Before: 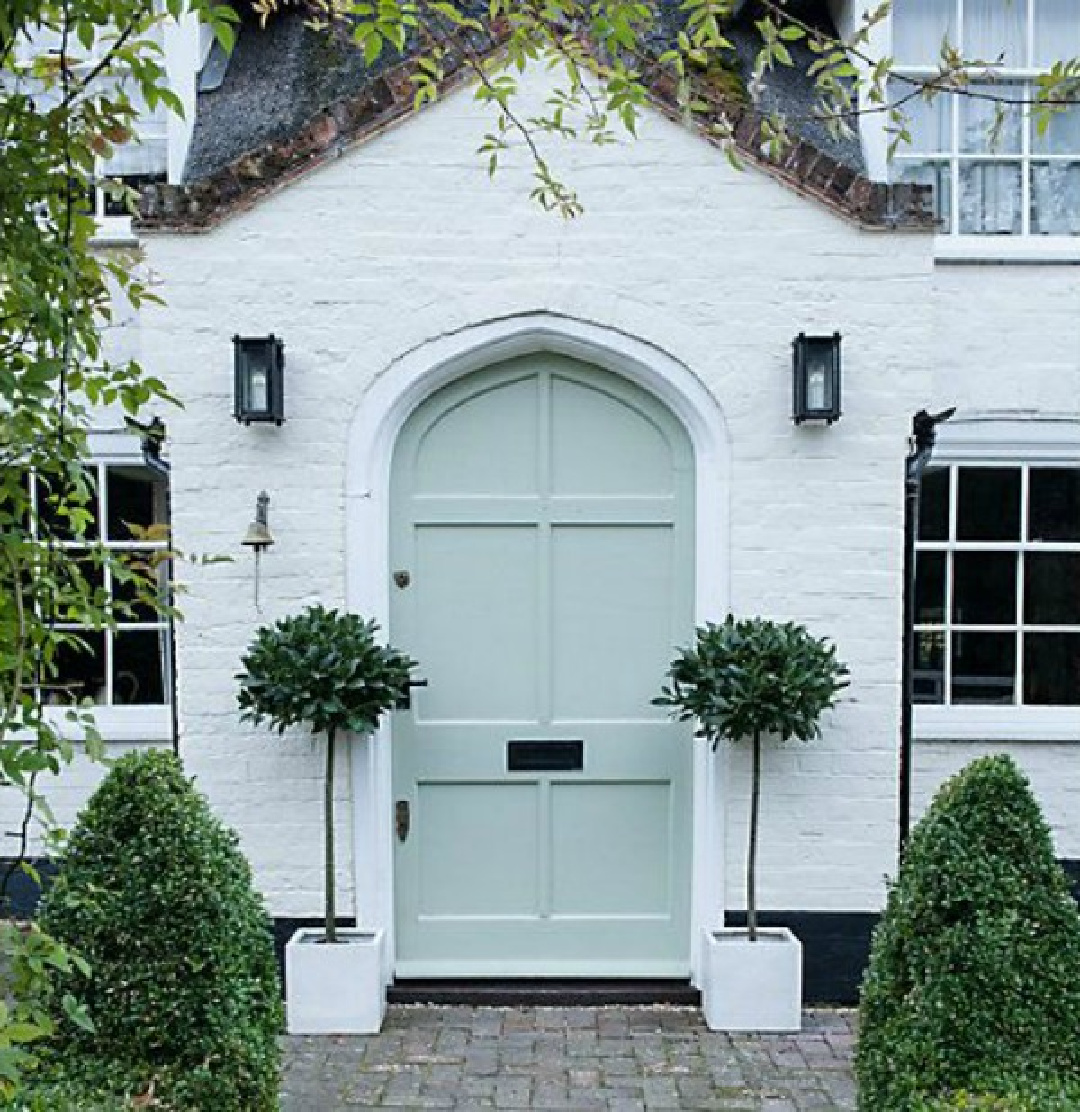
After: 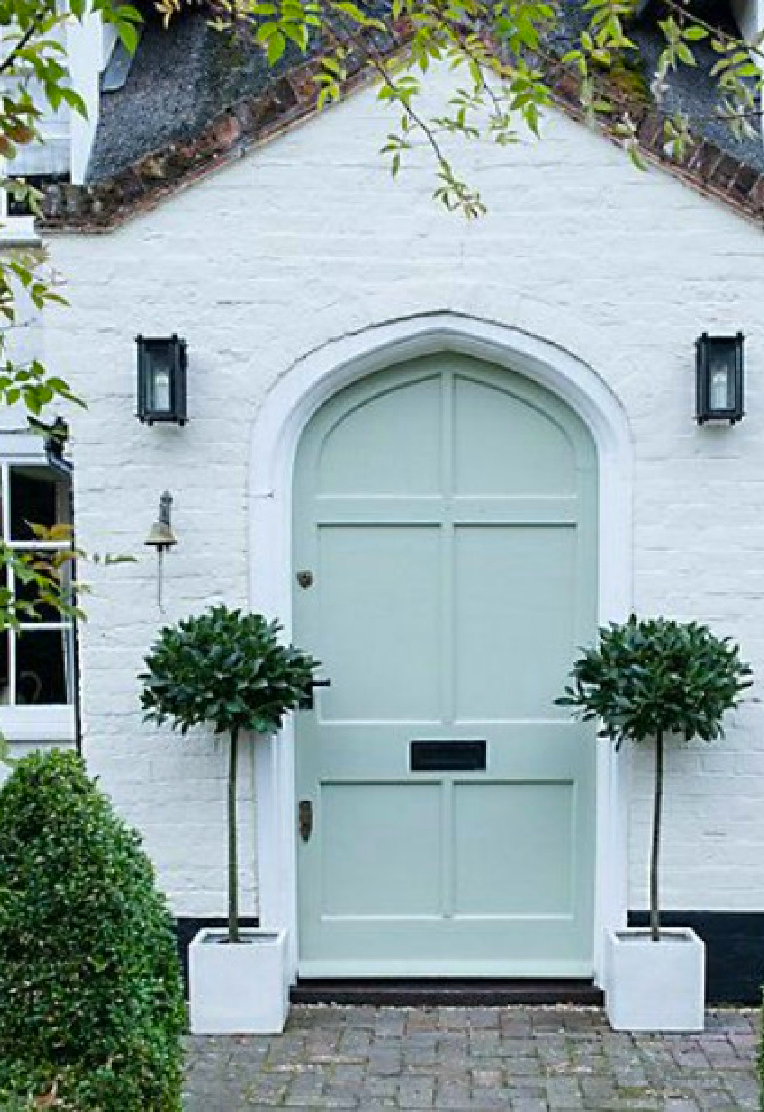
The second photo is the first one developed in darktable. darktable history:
tone equalizer: on, module defaults
crop and rotate: left 9.061%, right 20.142%
color balance: output saturation 120%
